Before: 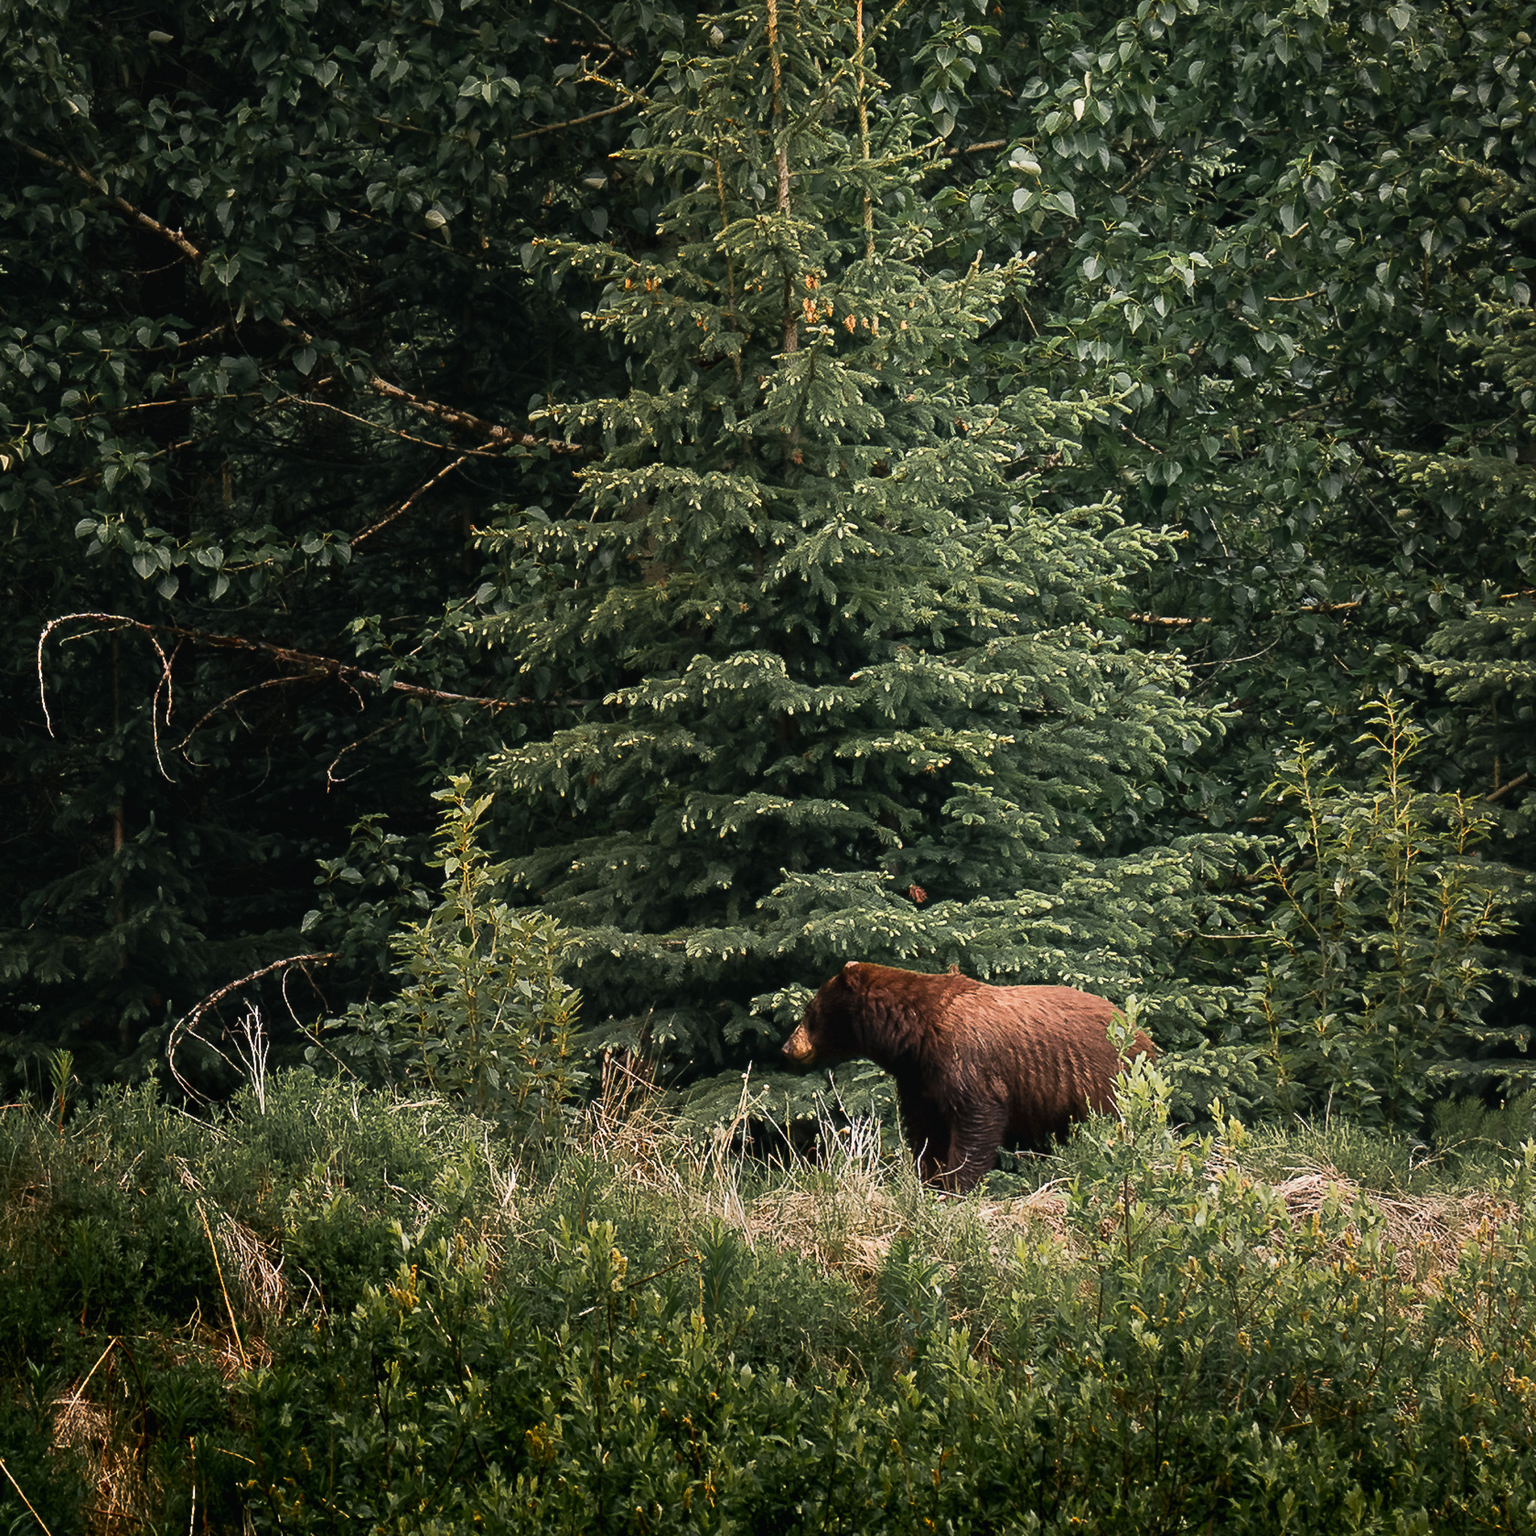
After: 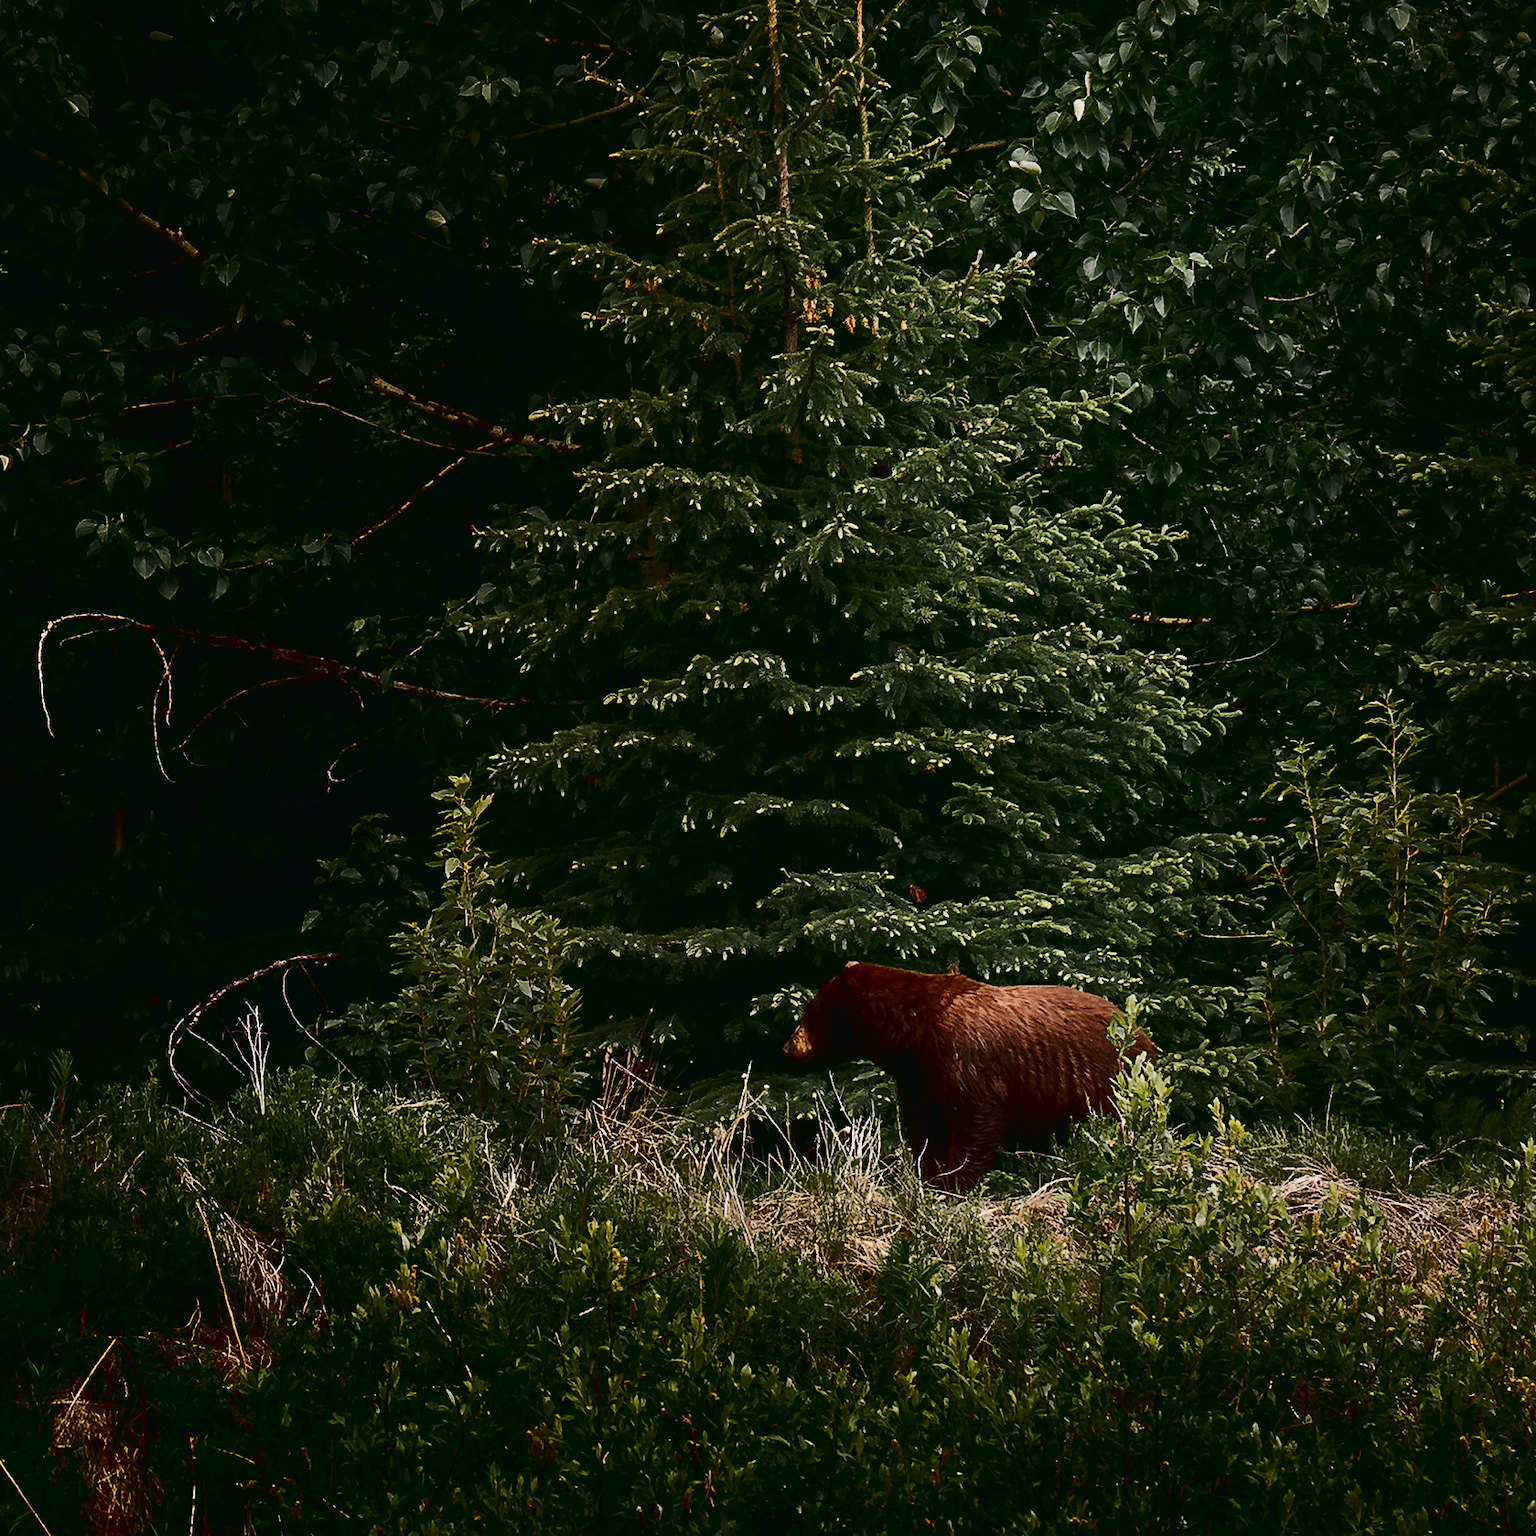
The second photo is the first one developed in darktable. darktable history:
contrast brightness saturation: brightness -0.52
tone curve: curves: ch0 [(0.016, 0.023) (0.248, 0.252) (0.732, 0.797) (1, 1)], color space Lab, linked channels, preserve colors none
